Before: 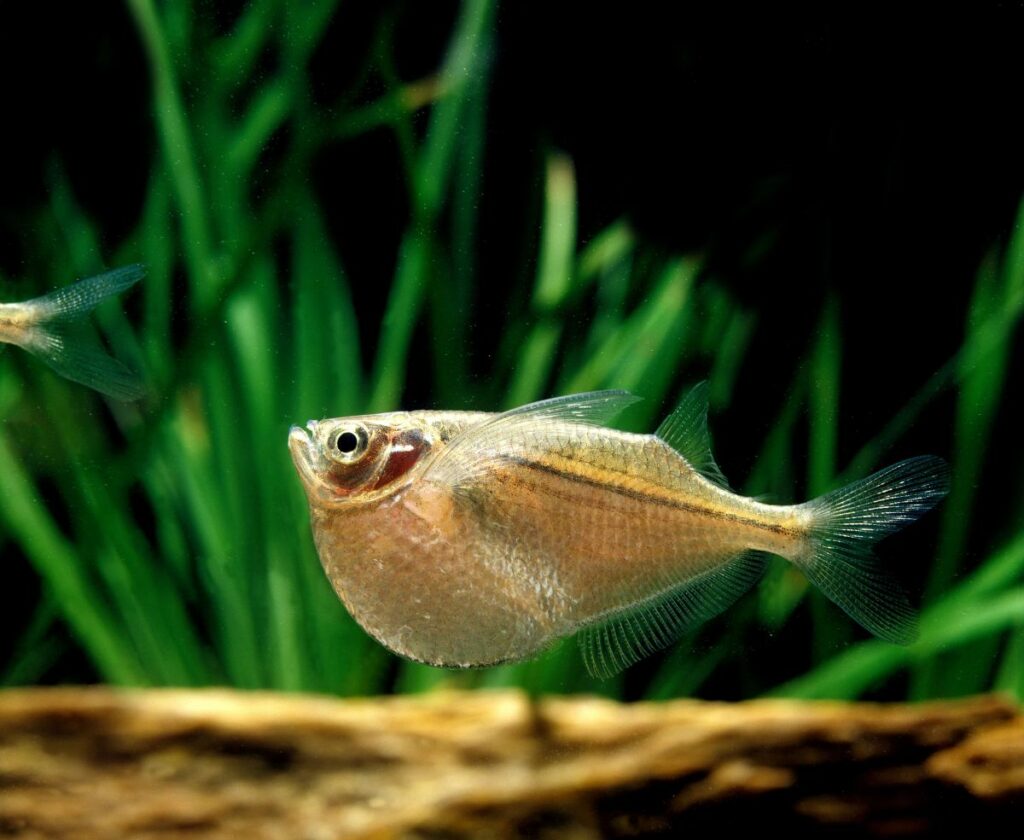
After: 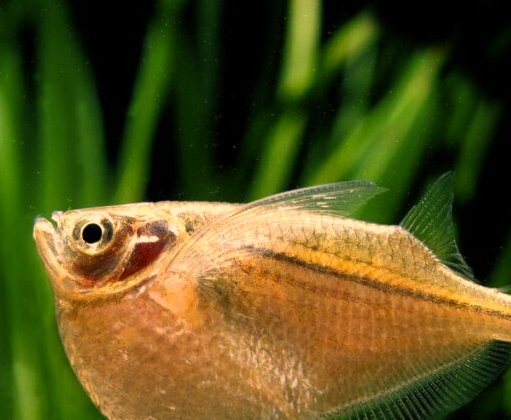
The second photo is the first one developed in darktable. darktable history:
white balance: red 1.009, blue 0.985
color correction: highlights a* 21.16, highlights b* 19.61
crop: left 25%, top 25%, right 25%, bottom 25%
